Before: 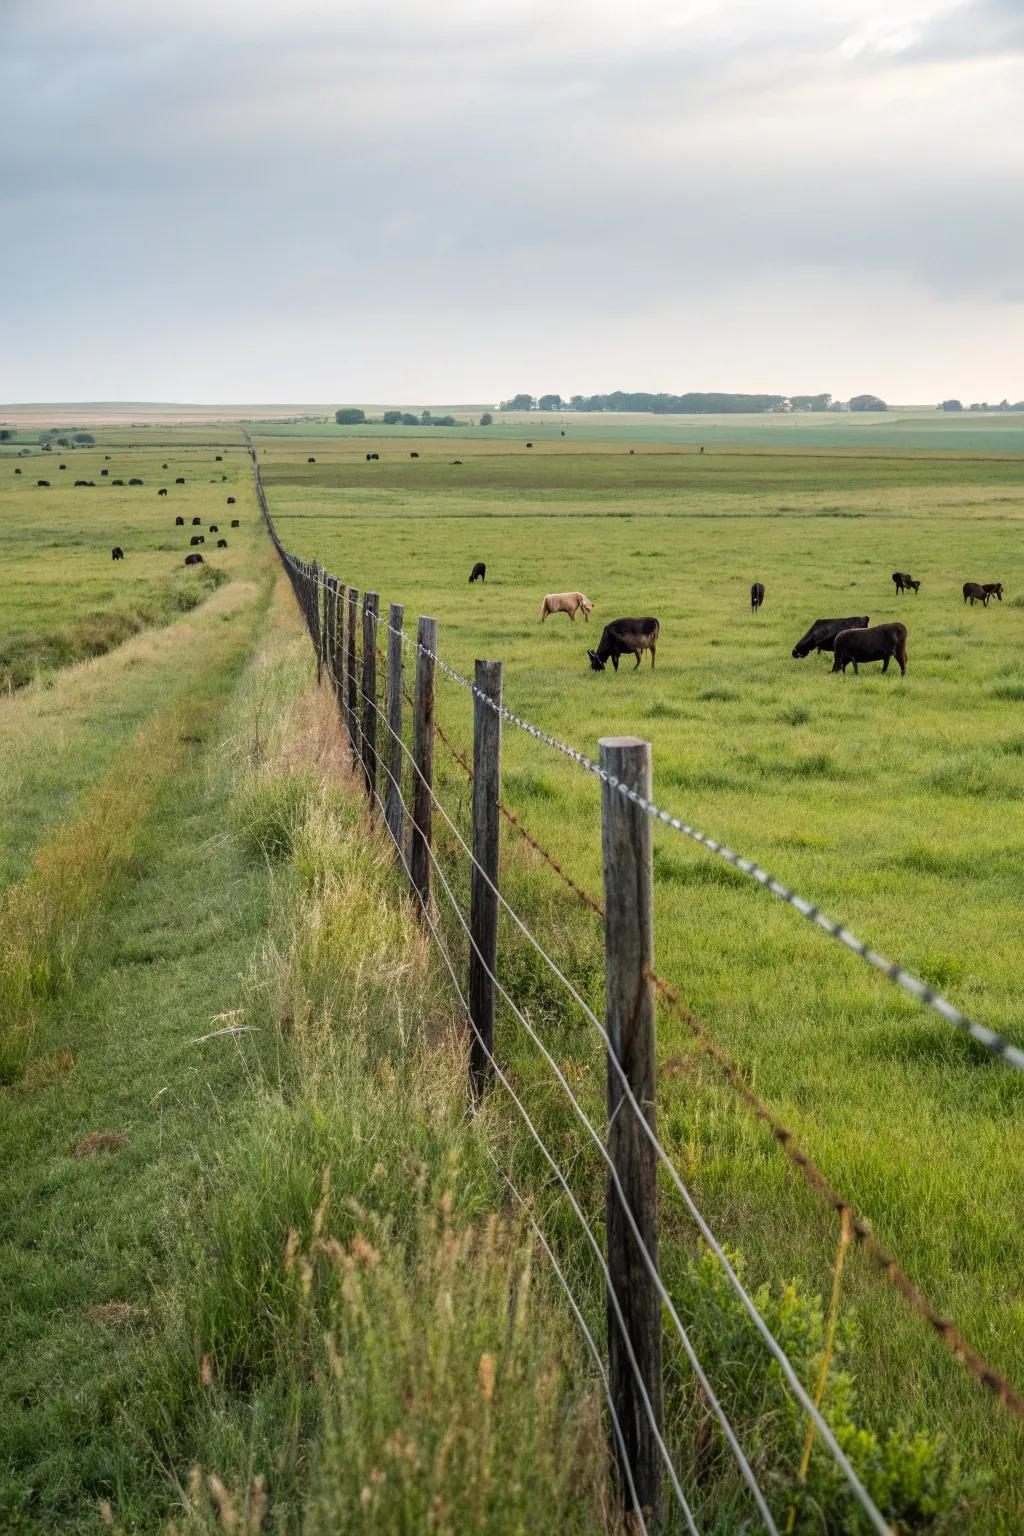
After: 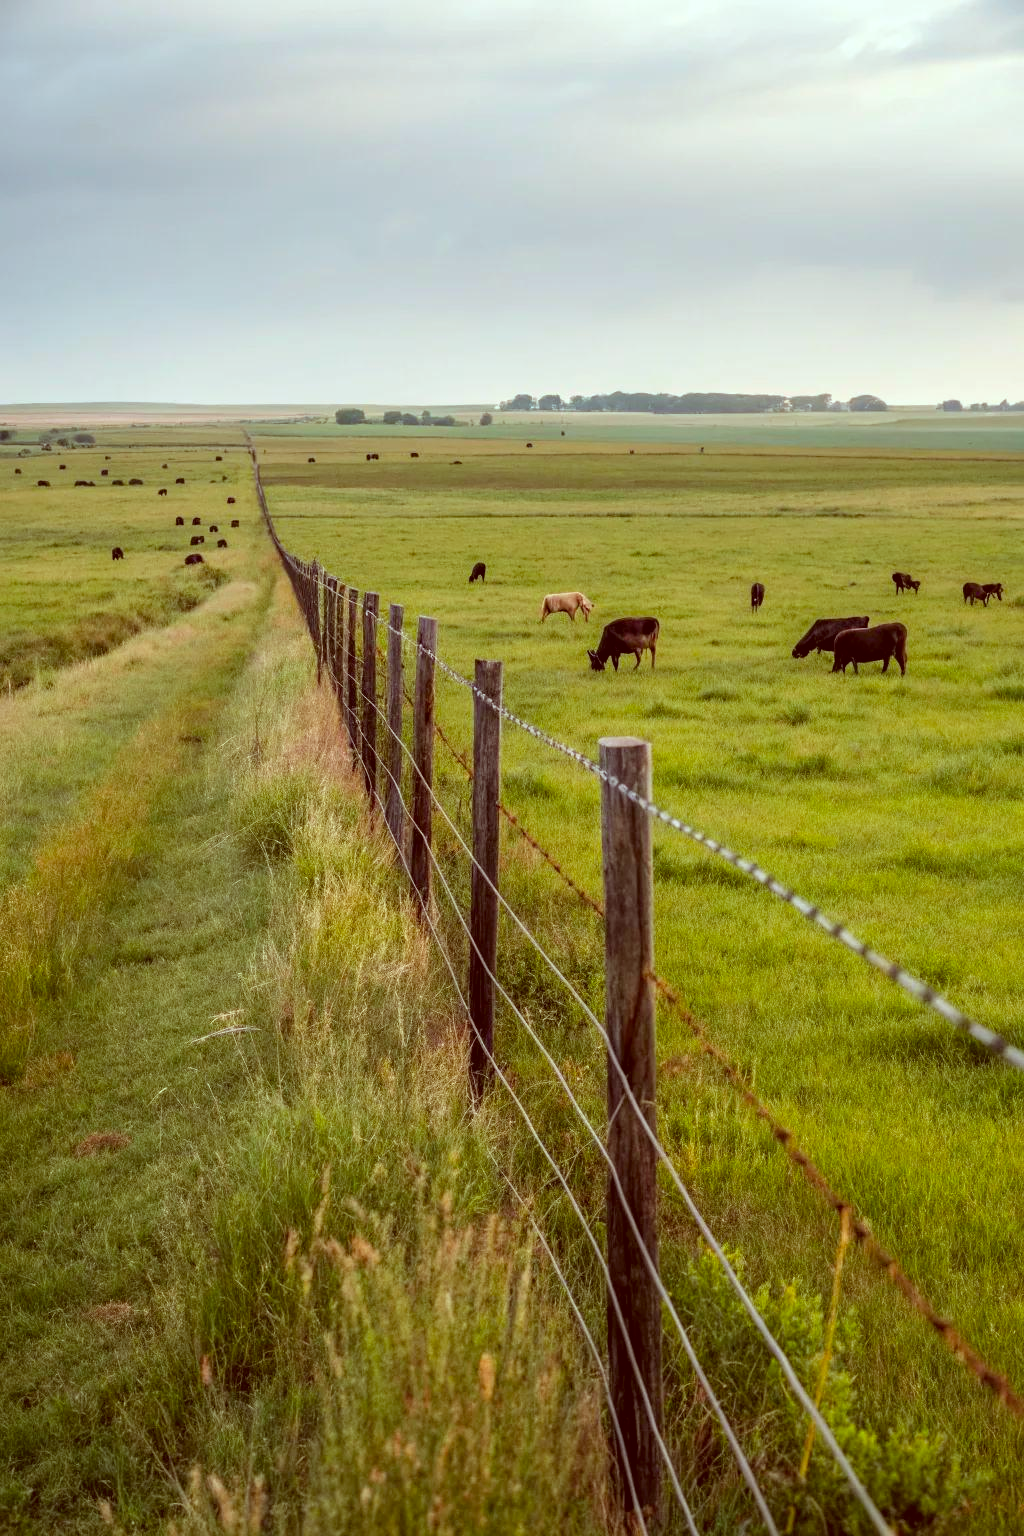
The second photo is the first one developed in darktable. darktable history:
color balance rgb: perceptual saturation grading › global saturation 14.74%
color correction: highlights a* -7.09, highlights b* -0.219, shadows a* 20.41, shadows b* 12.39
